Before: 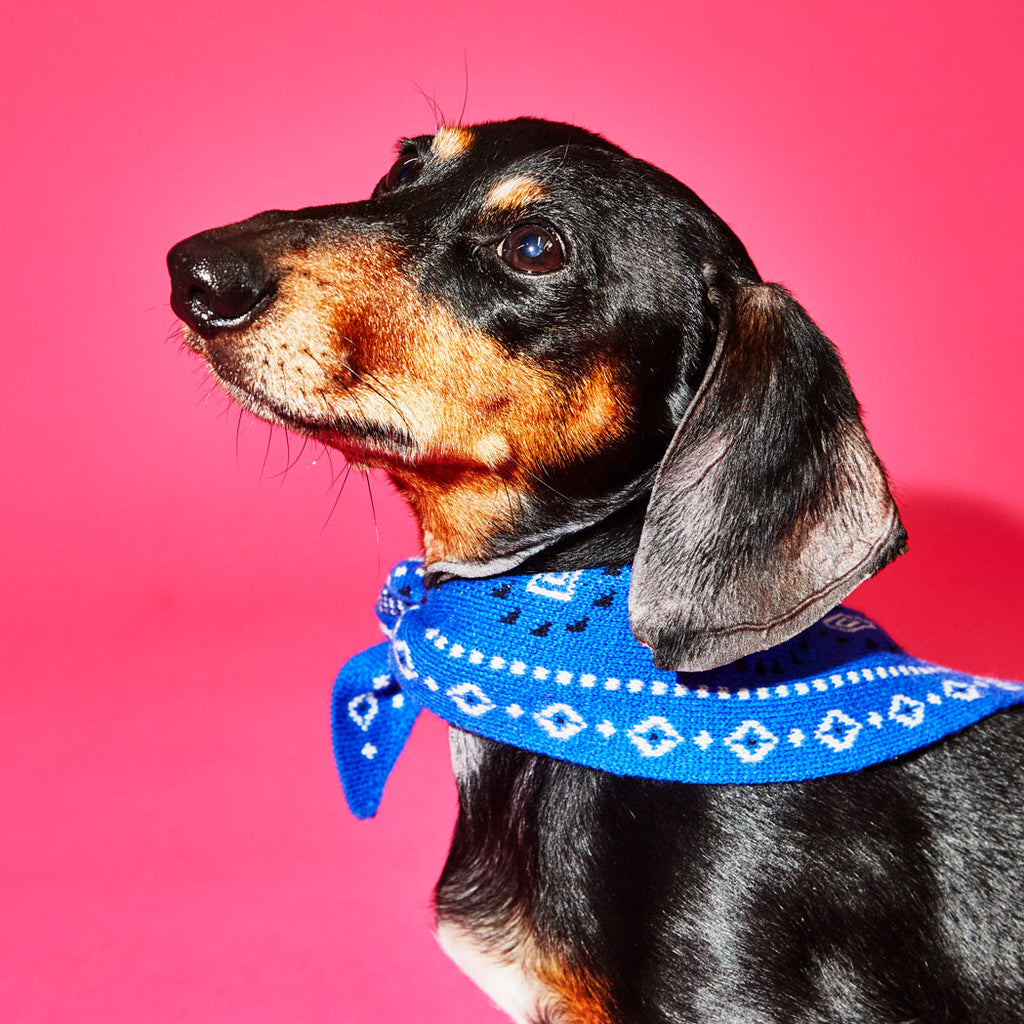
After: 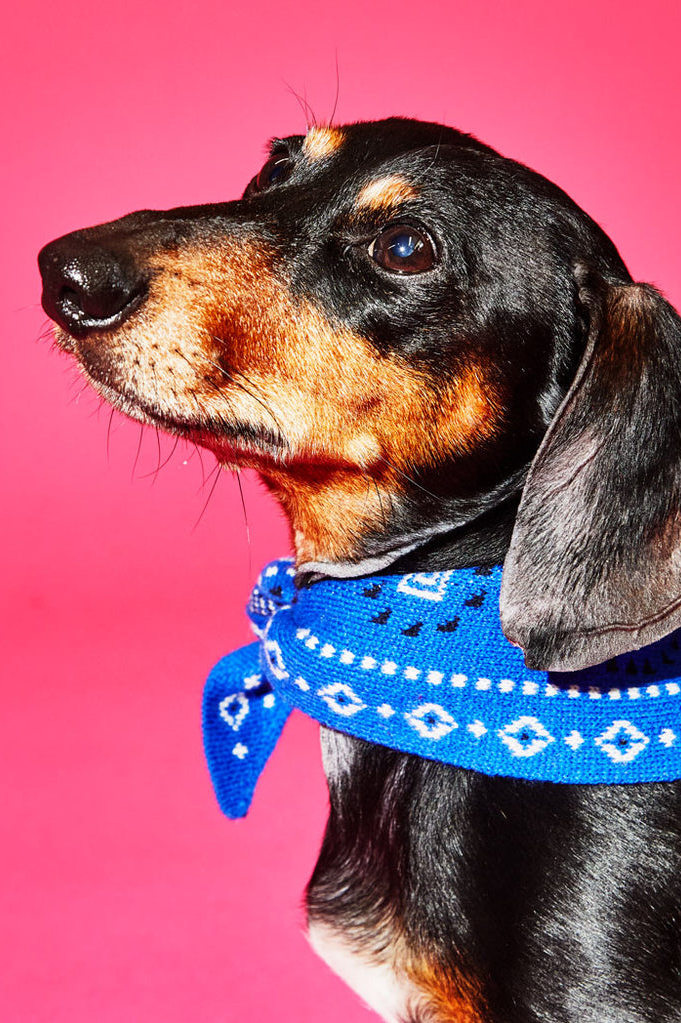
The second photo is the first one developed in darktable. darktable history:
crop and rotate: left 12.602%, right 20.804%
